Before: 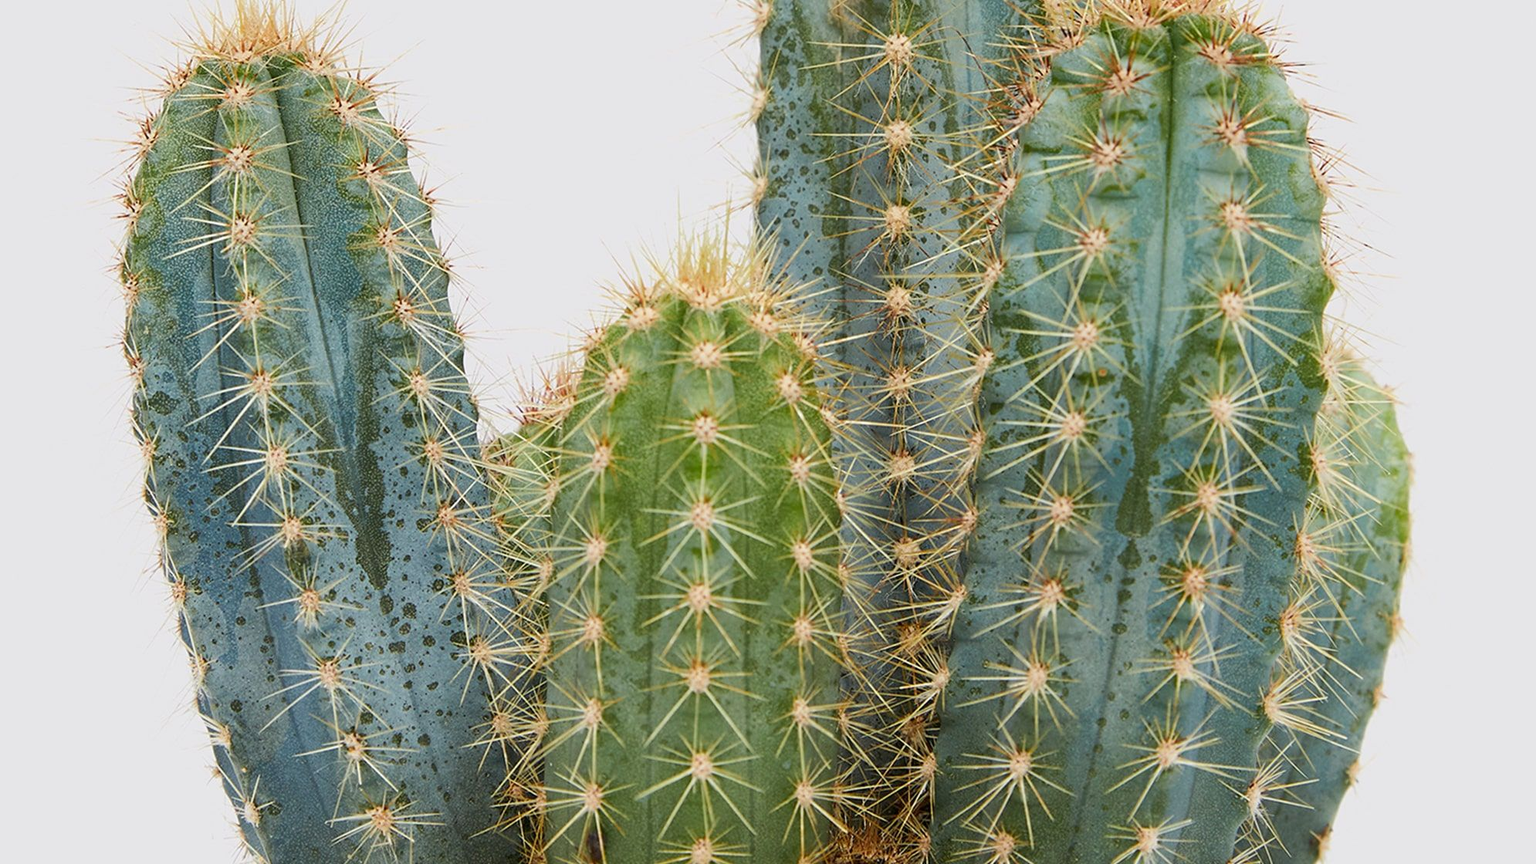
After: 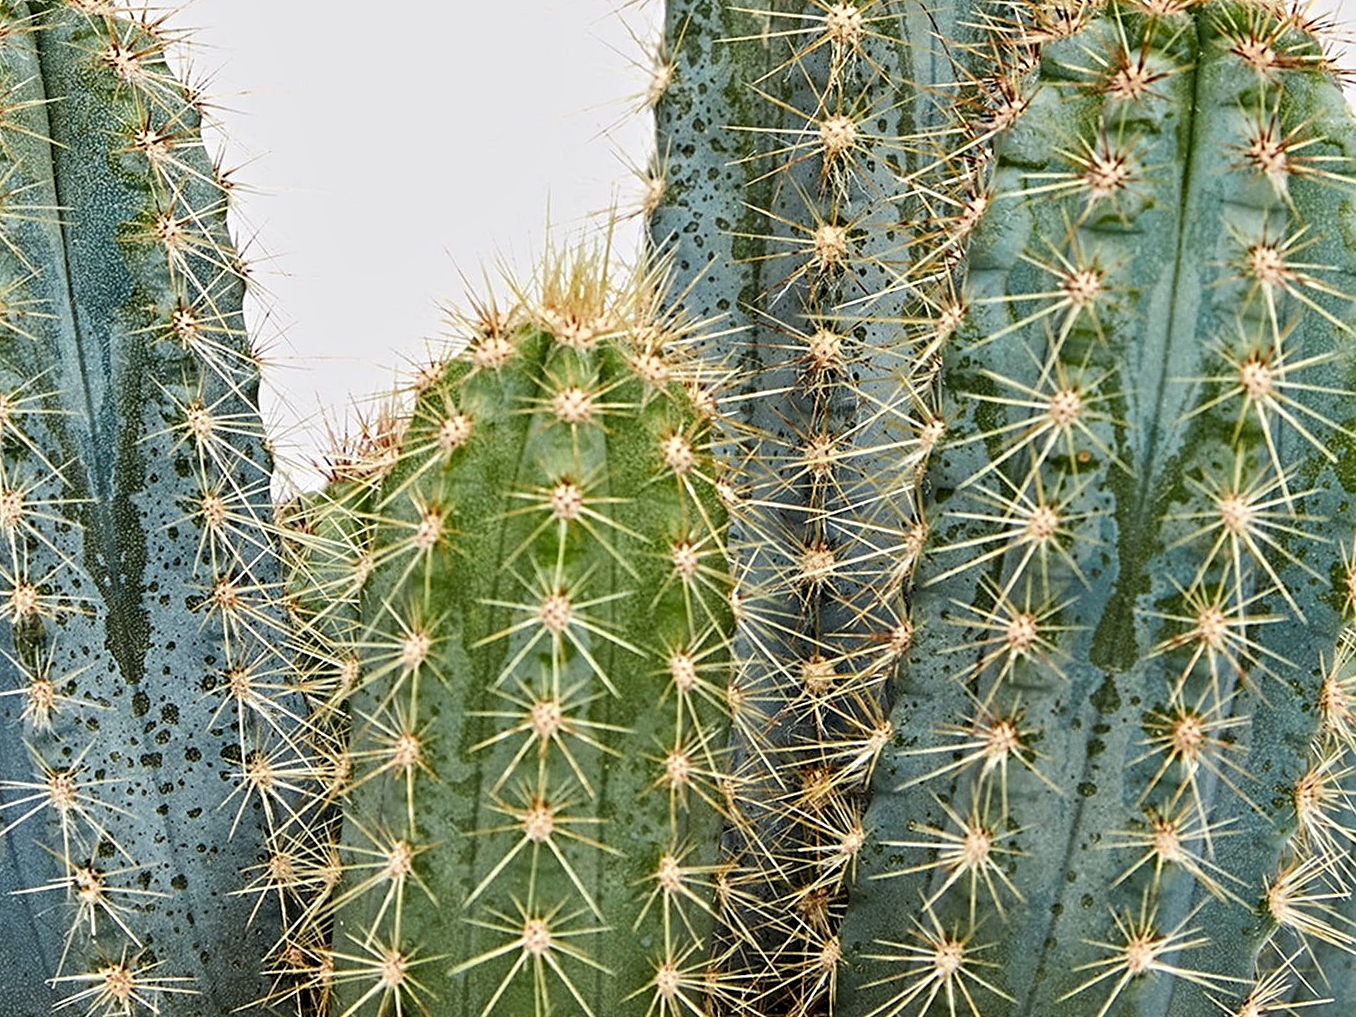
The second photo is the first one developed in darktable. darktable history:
crop and rotate: angle -3.27°, left 14.277%, top 0.028%, right 10.766%, bottom 0.028%
contrast equalizer: octaves 7, y [[0.5, 0.542, 0.583, 0.625, 0.667, 0.708], [0.5 ×6], [0.5 ×6], [0 ×6], [0 ×6]]
